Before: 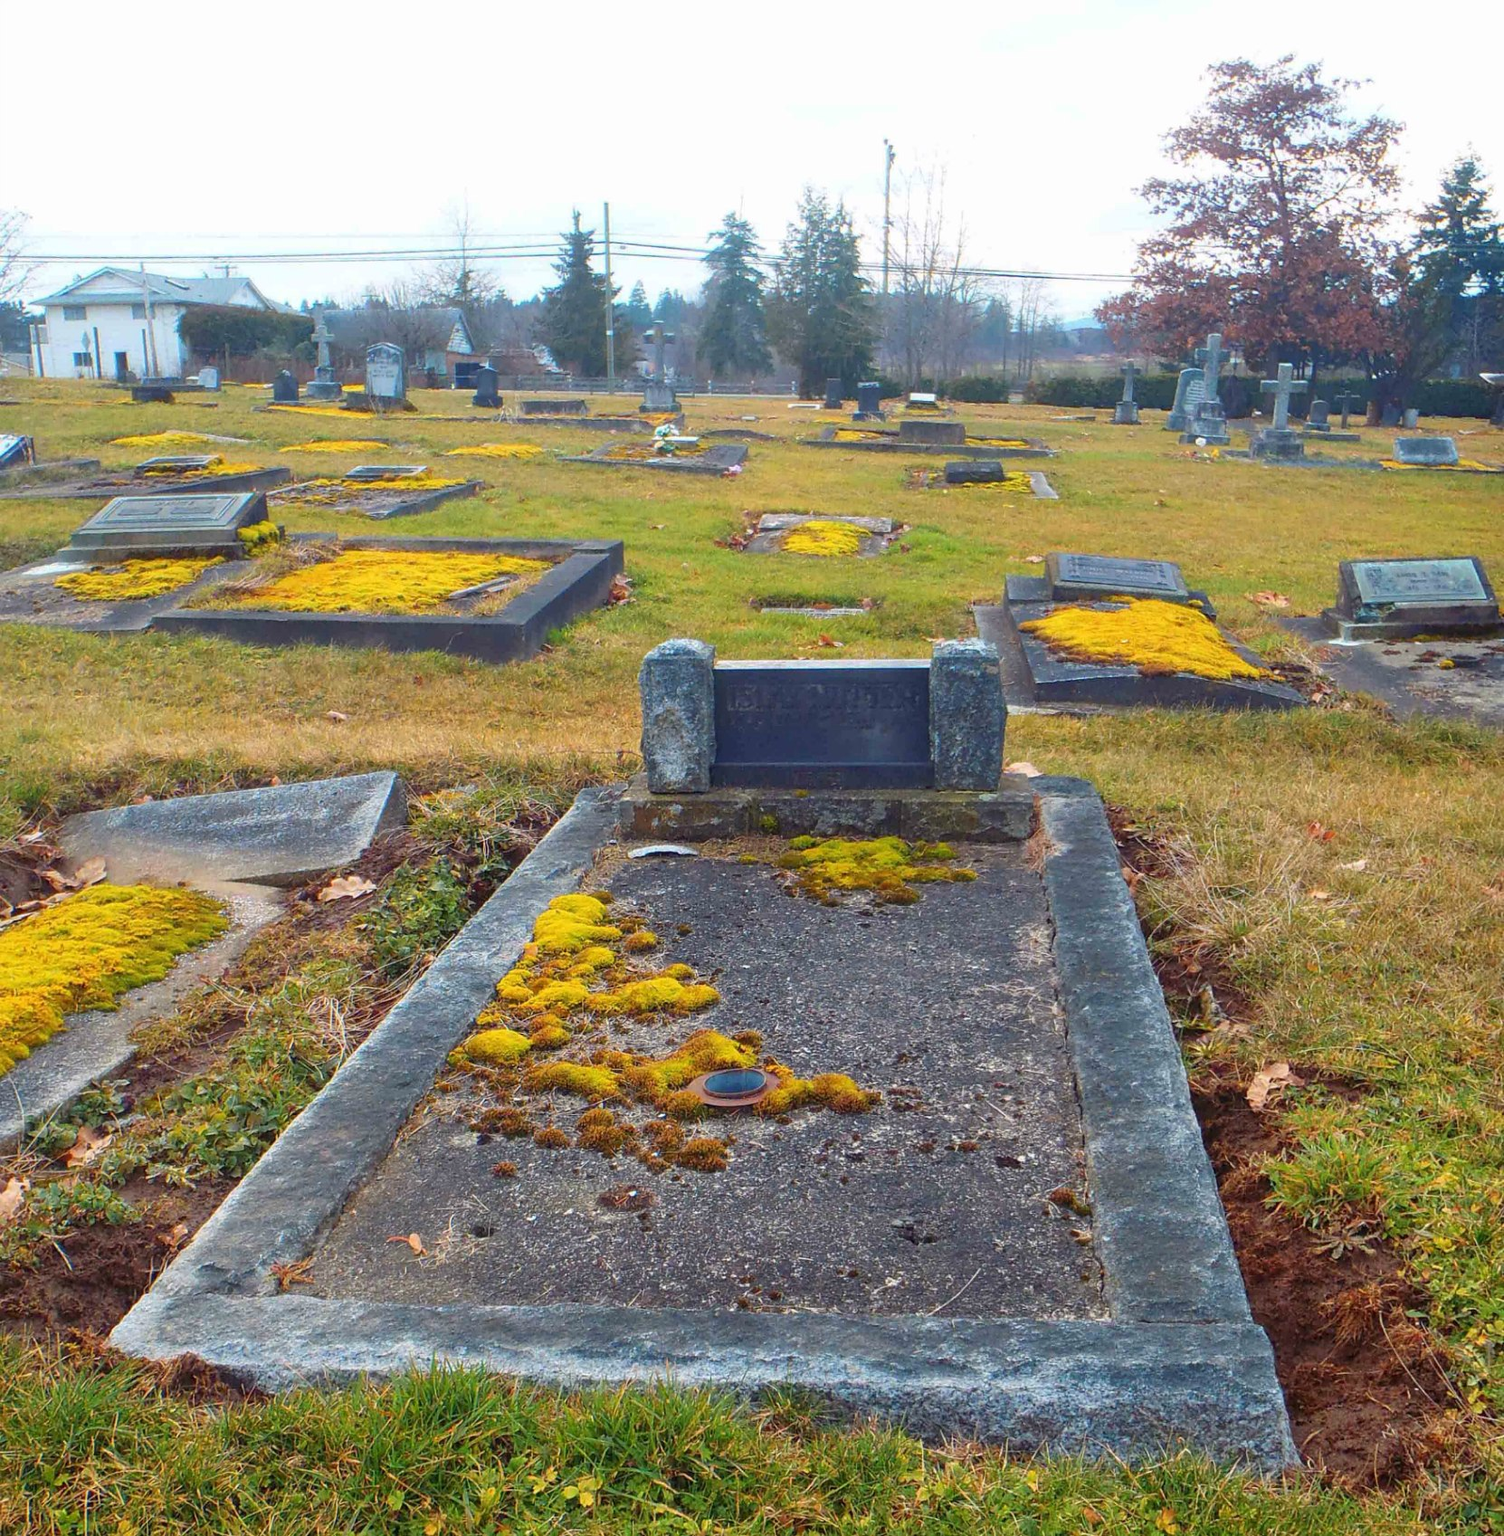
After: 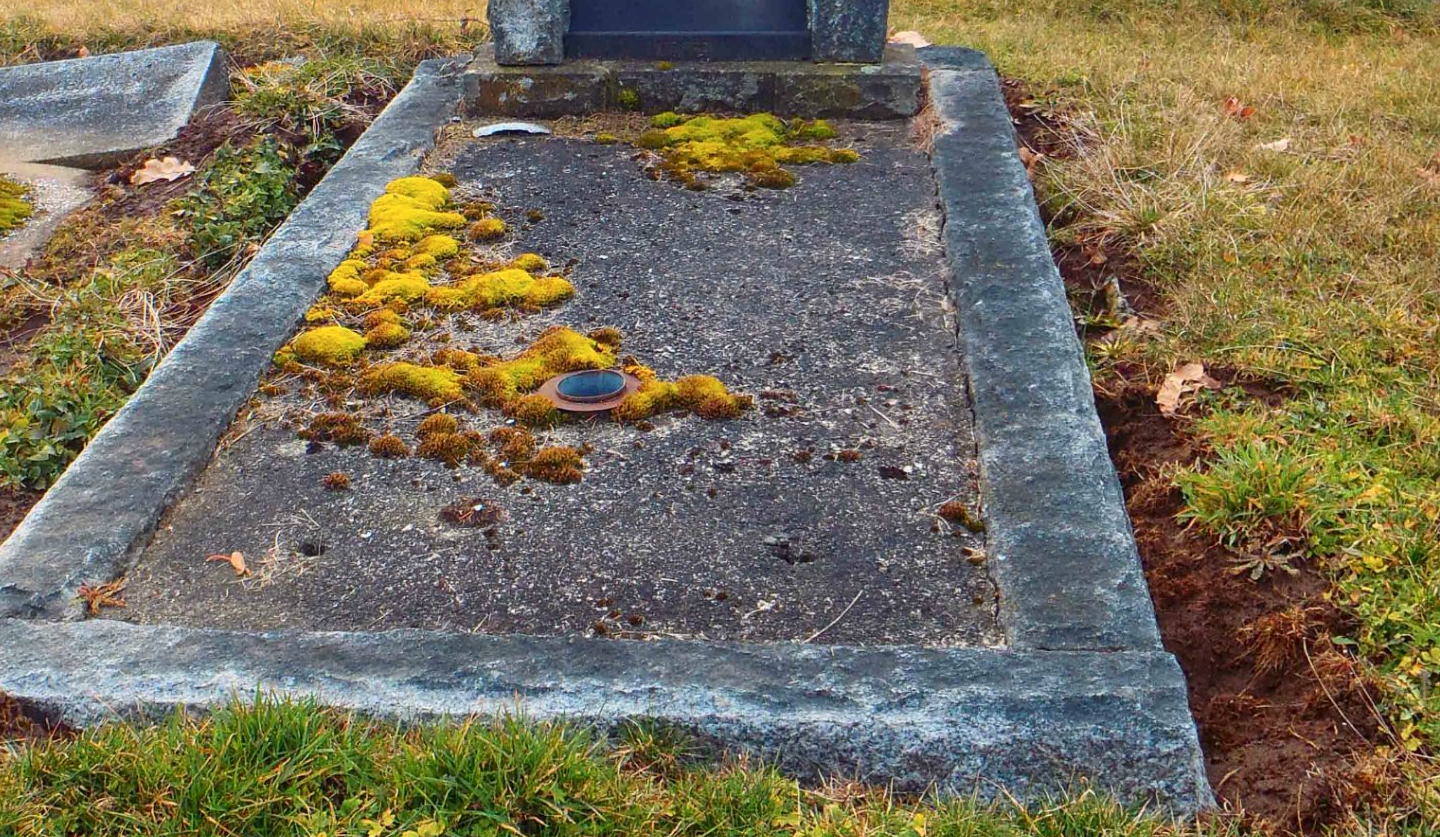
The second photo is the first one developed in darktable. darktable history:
contrast brightness saturation: contrast 0.142
crop and rotate: left 13.3%, top 47.817%, bottom 2.835%
